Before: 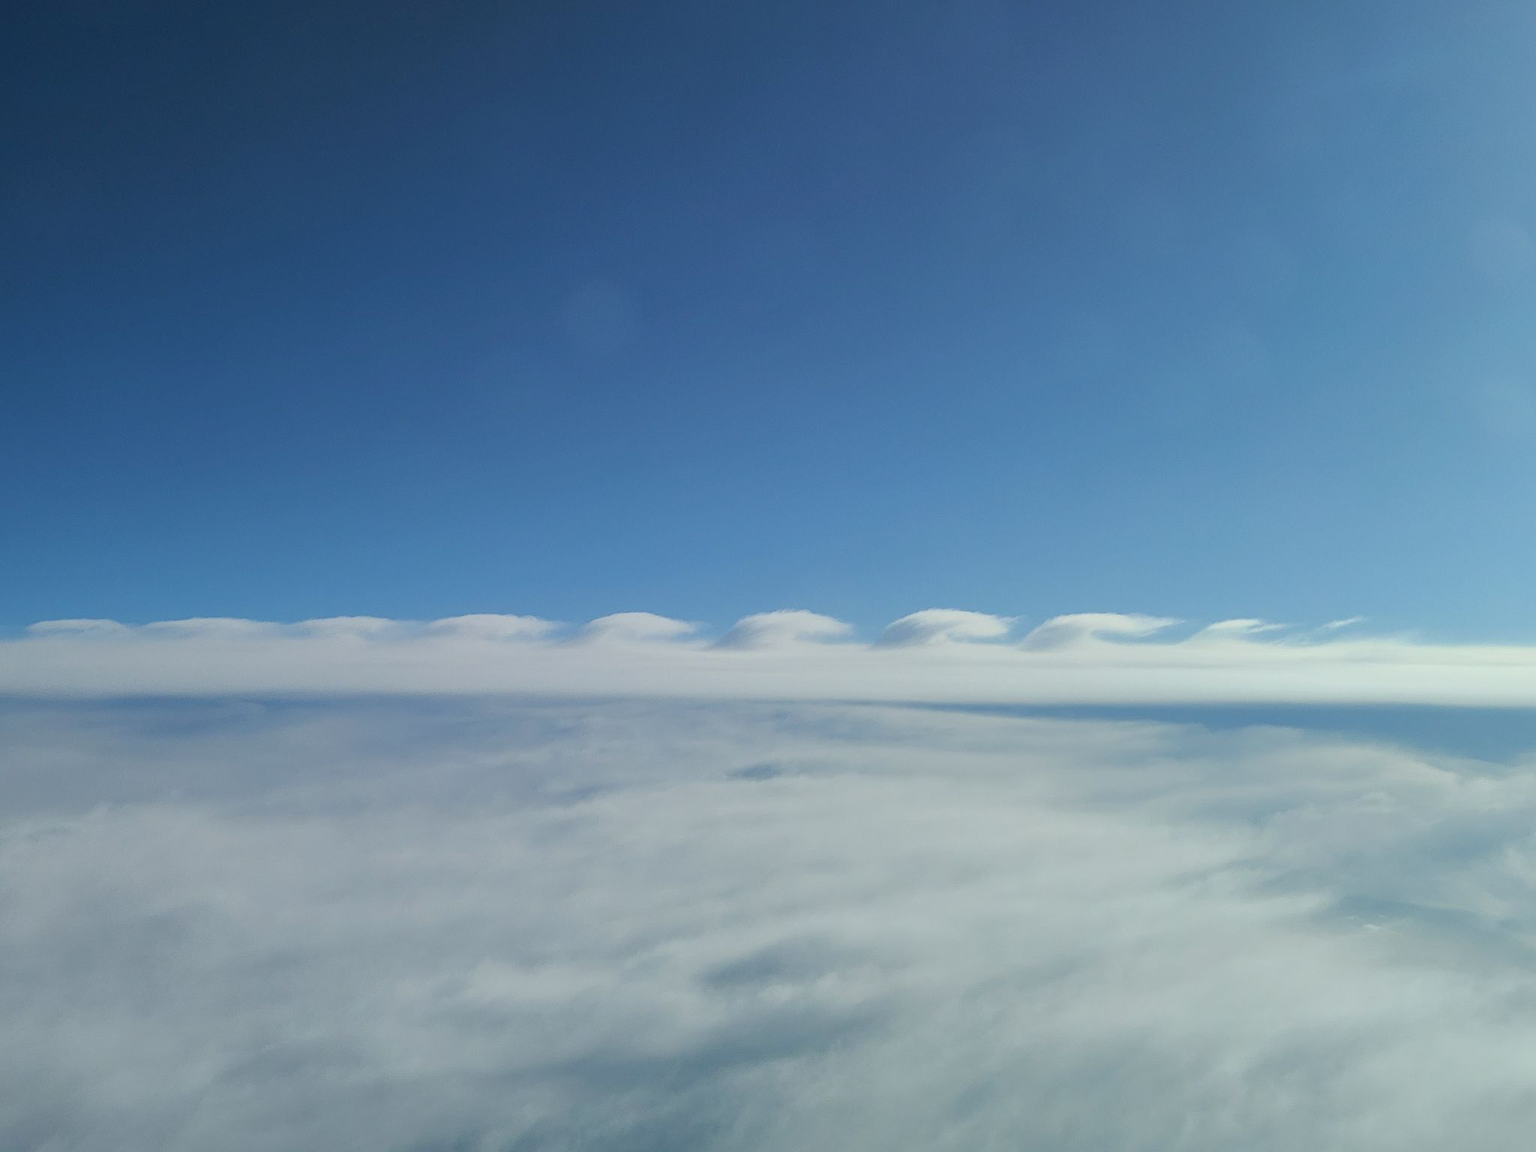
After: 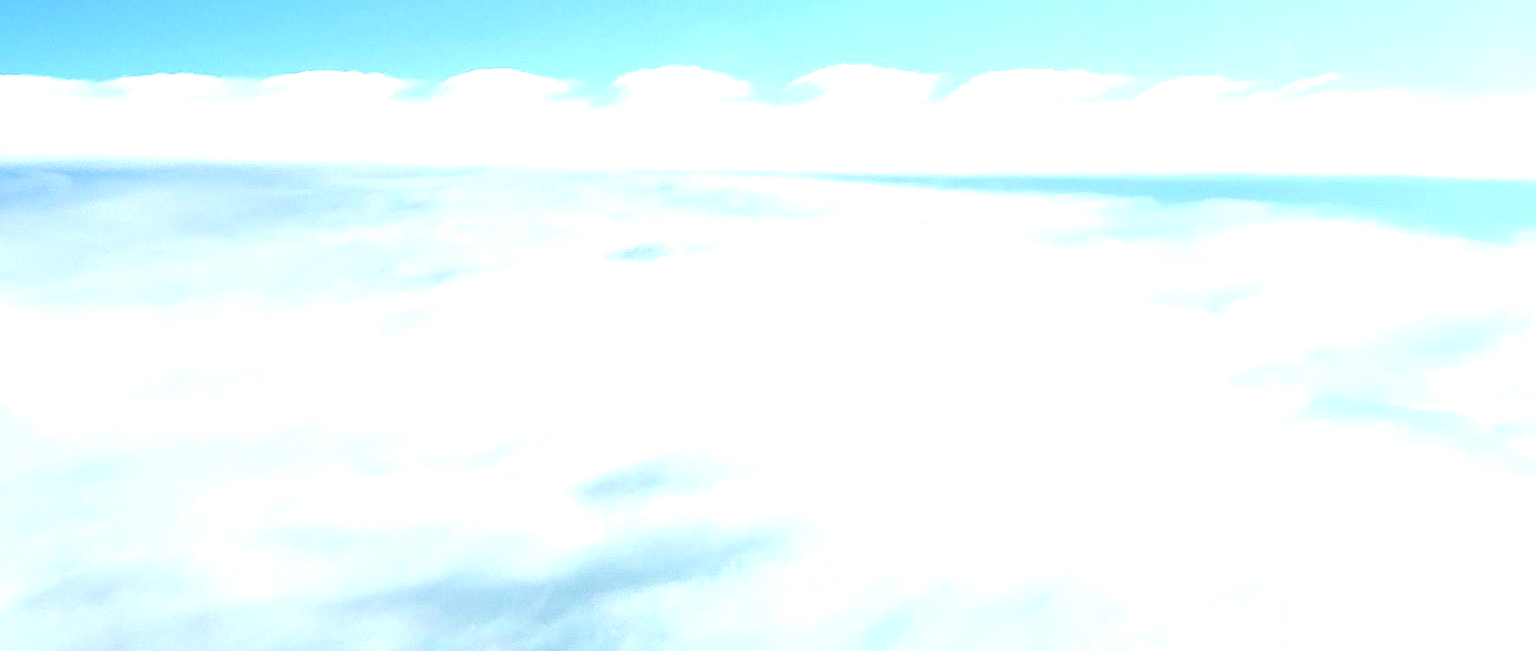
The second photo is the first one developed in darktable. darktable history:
base curve: curves: ch0 [(0, 0) (0.073, 0.04) (0.157, 0.139) (0.492, 0.492) (0.758, 0.758) (1, 1)], preserve colors none
exposure: black level correction 0.016, exposure 1.795 EV, compensate highlight preservation false
crop and rotate: left 13.235%, top 48.021%, bottom 2.951%
